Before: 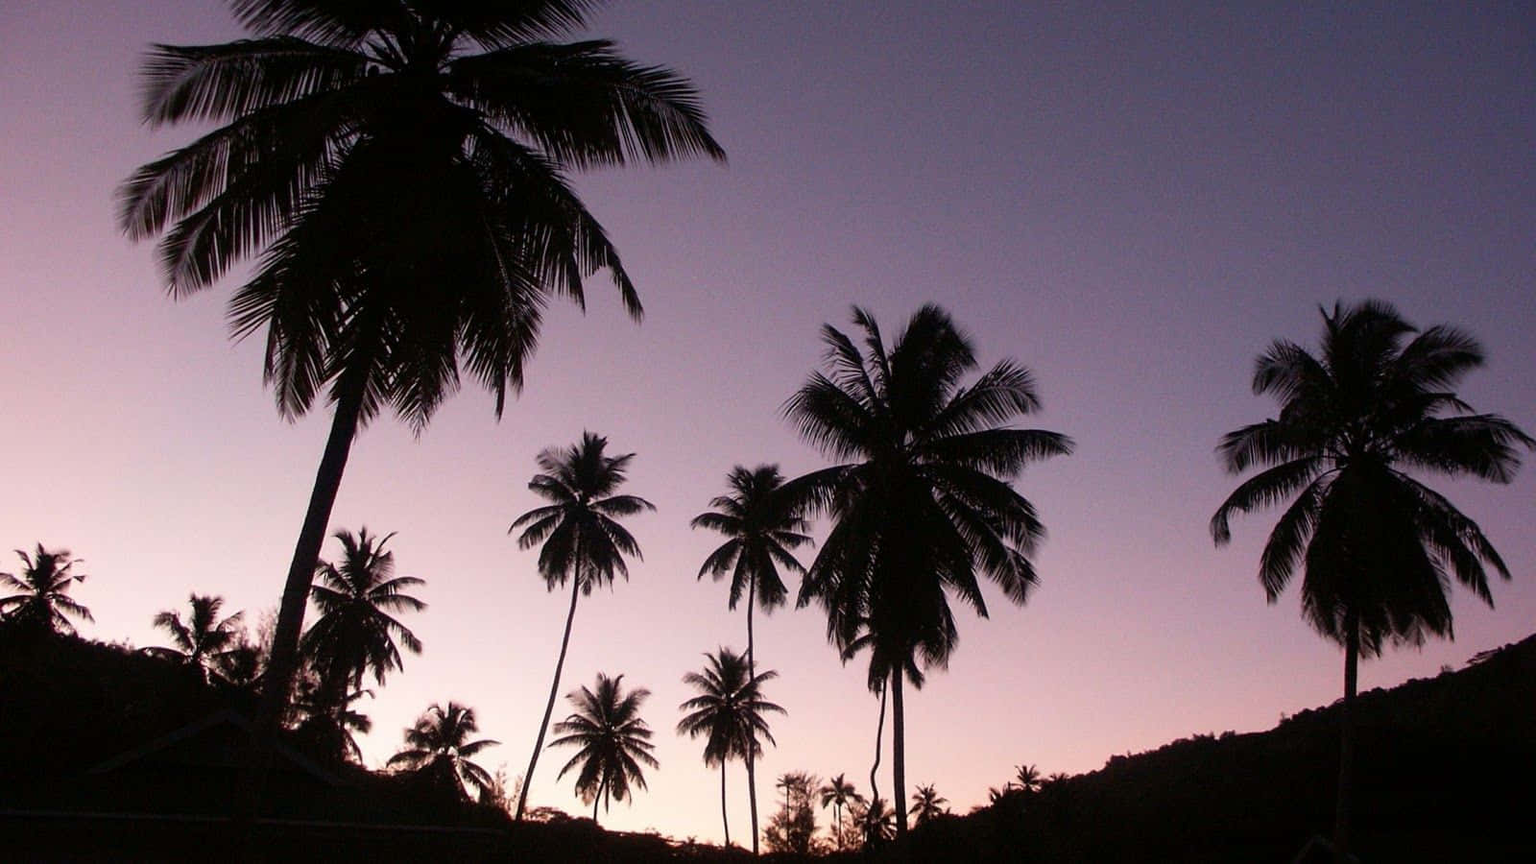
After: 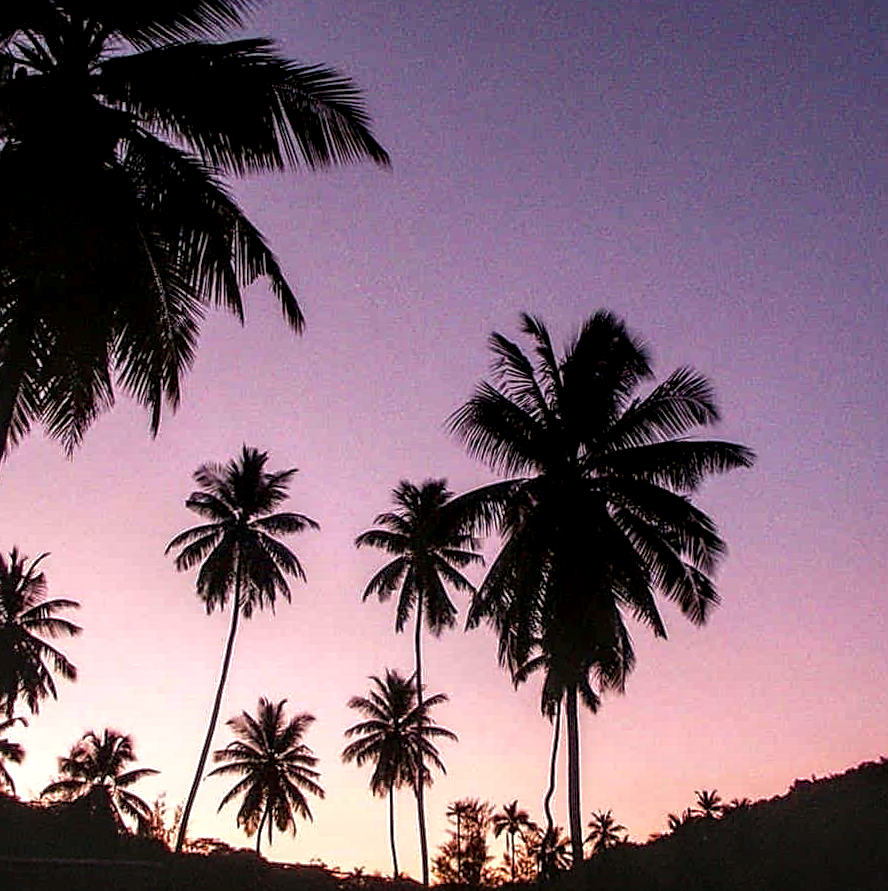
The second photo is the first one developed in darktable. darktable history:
rotate and perspective: rotation -0.45°, automatic cropping original format, crop left 0.008, crop right 0.992, crop top 0.012, crop bottom 0.988
crop and rotate: left 22.516%, right 21.234%
white balance: red 1, blue 1
sharpen: on, module defaults
local contrast: highlights 12%, shadows 38%, detail 183%, midtone range 0.471
color balance rgb: perceptual saturation grading › global saturation 36%, perceptual brilliance grading › global brilliance 10%, global vibrance 20%
